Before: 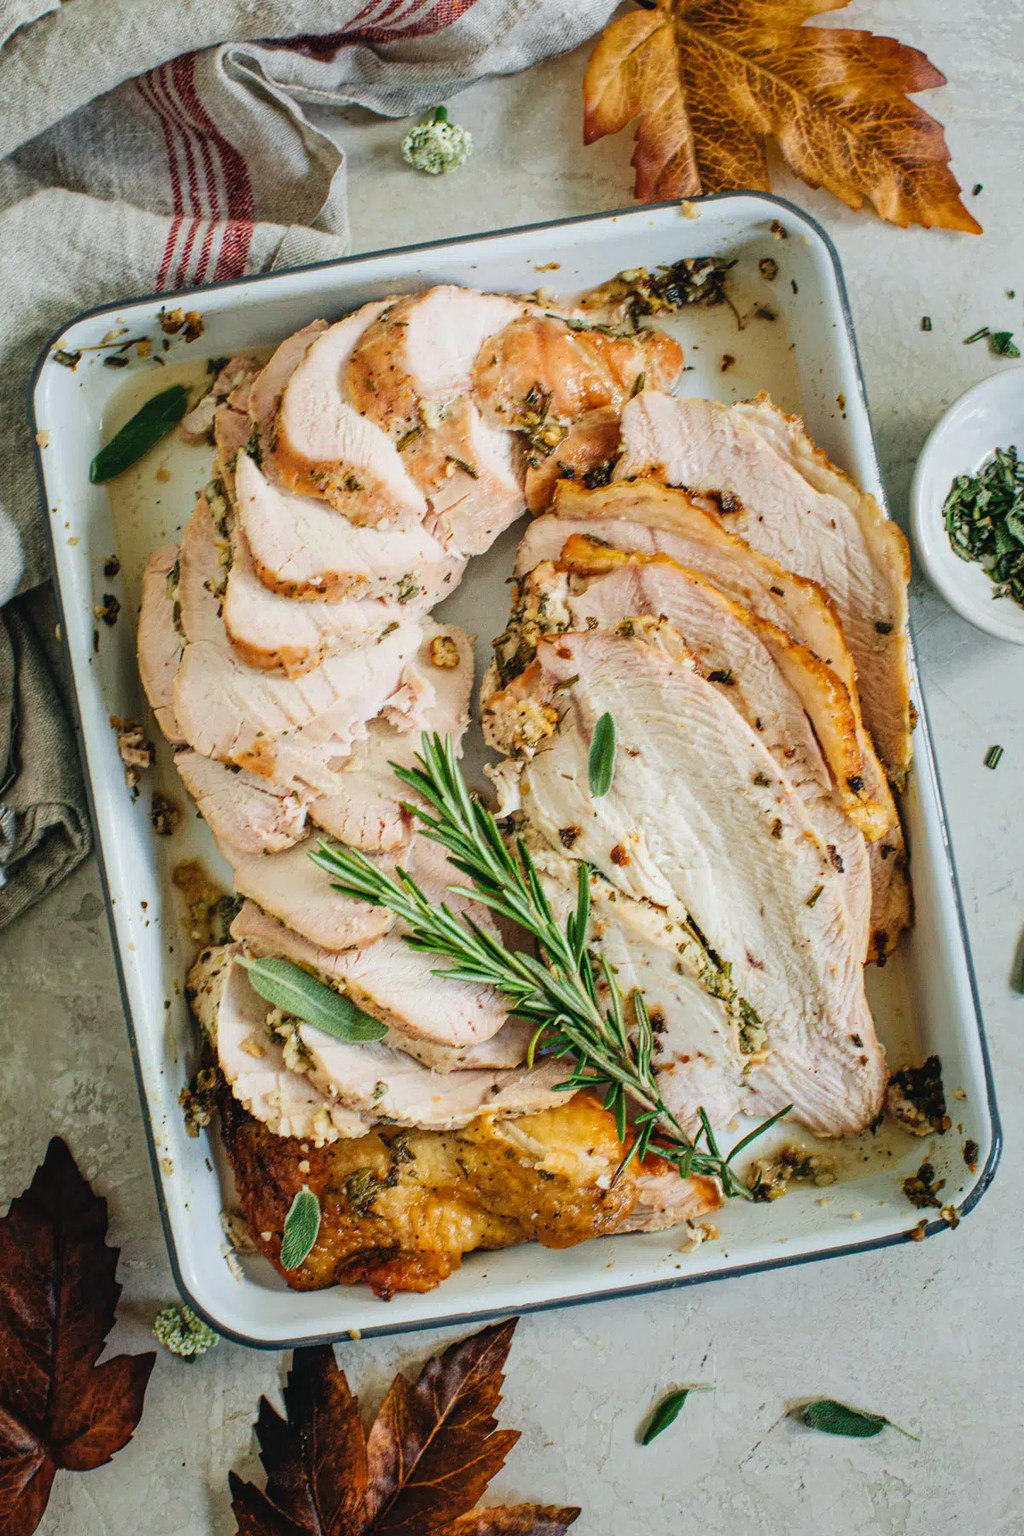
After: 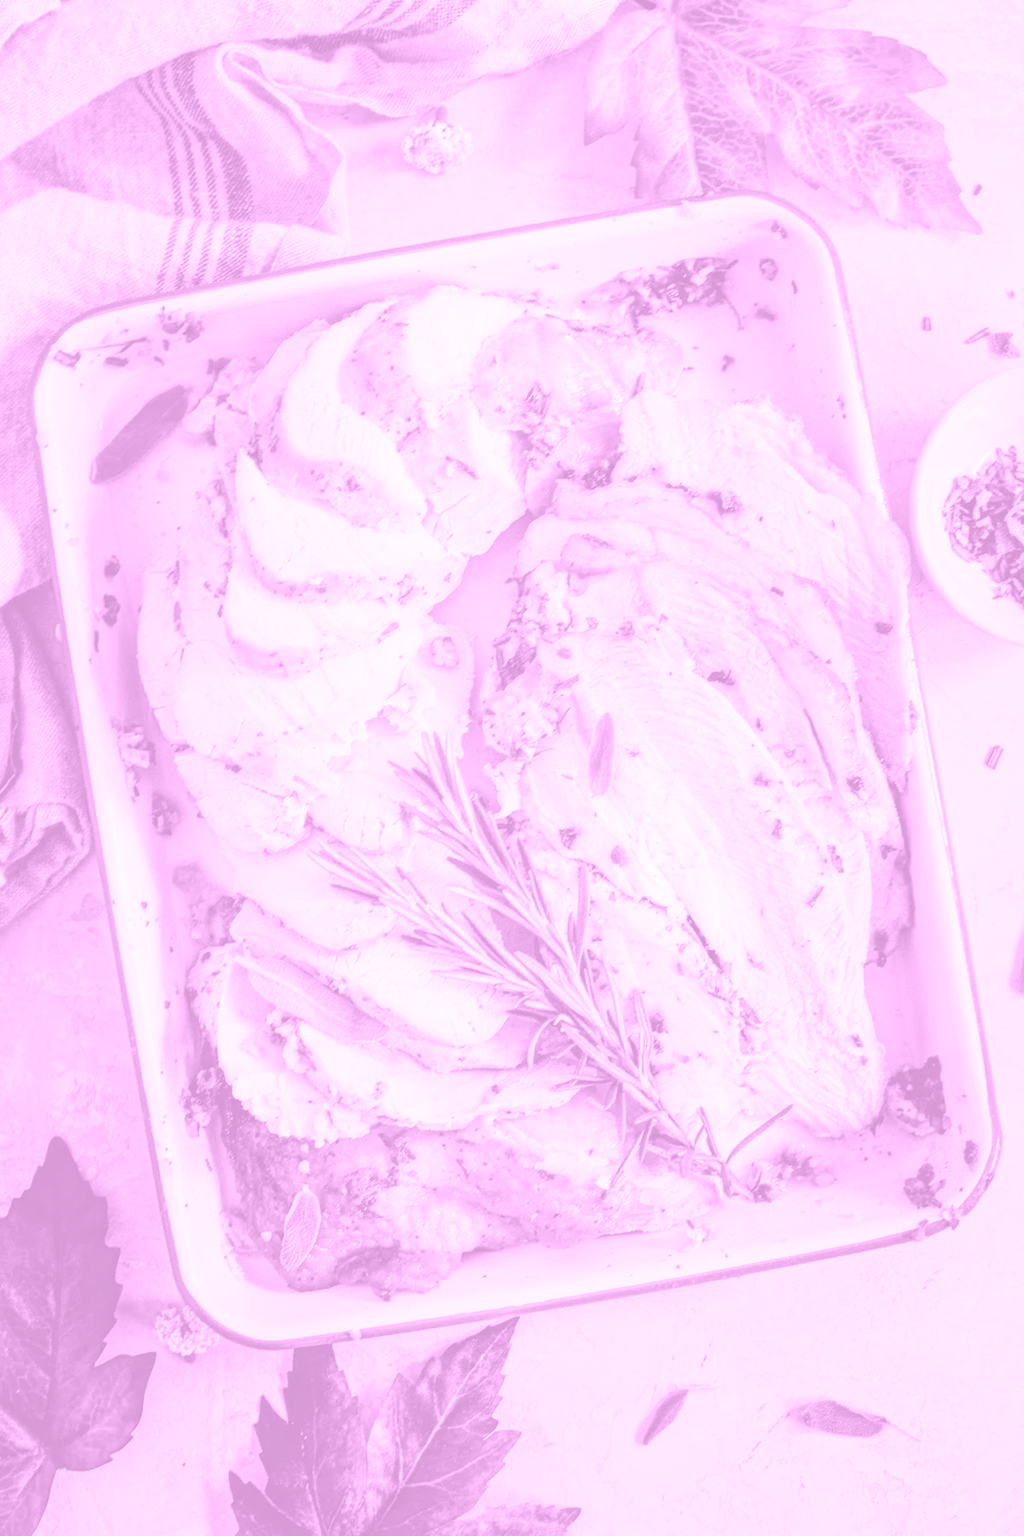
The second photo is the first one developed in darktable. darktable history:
exposure: black level correction 0, exposure 1.1 EV, compensate highlight preservation false
colorize: hue 331.2°, saturation 75%, source mix 30.28%, lightness 70.52%, version 1
